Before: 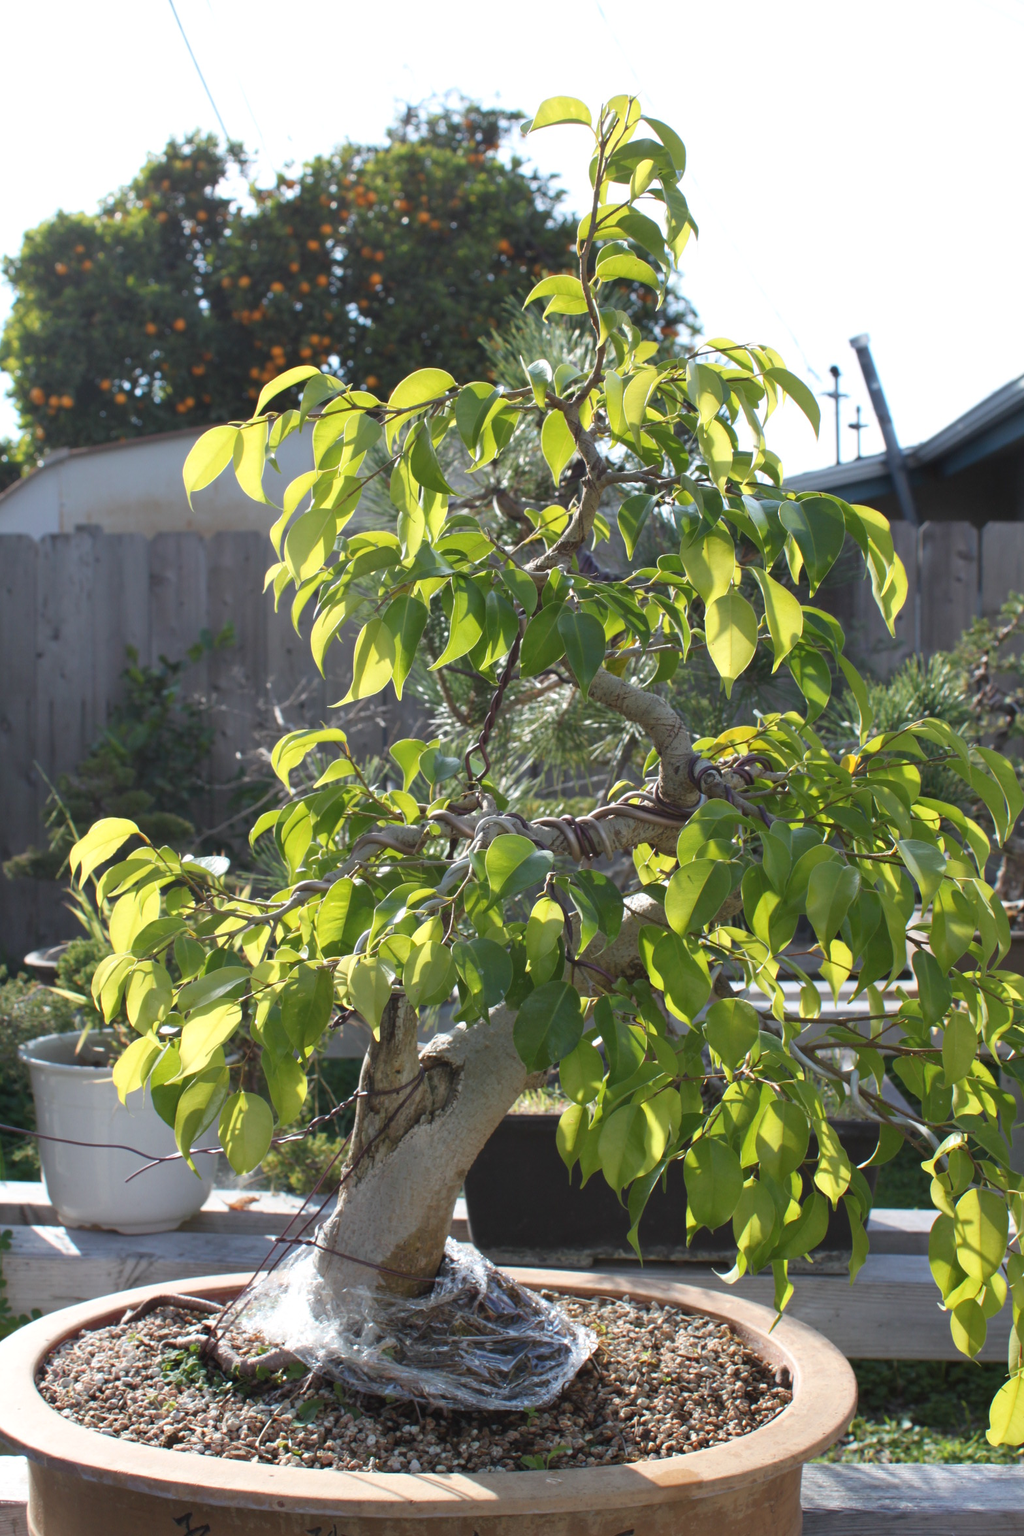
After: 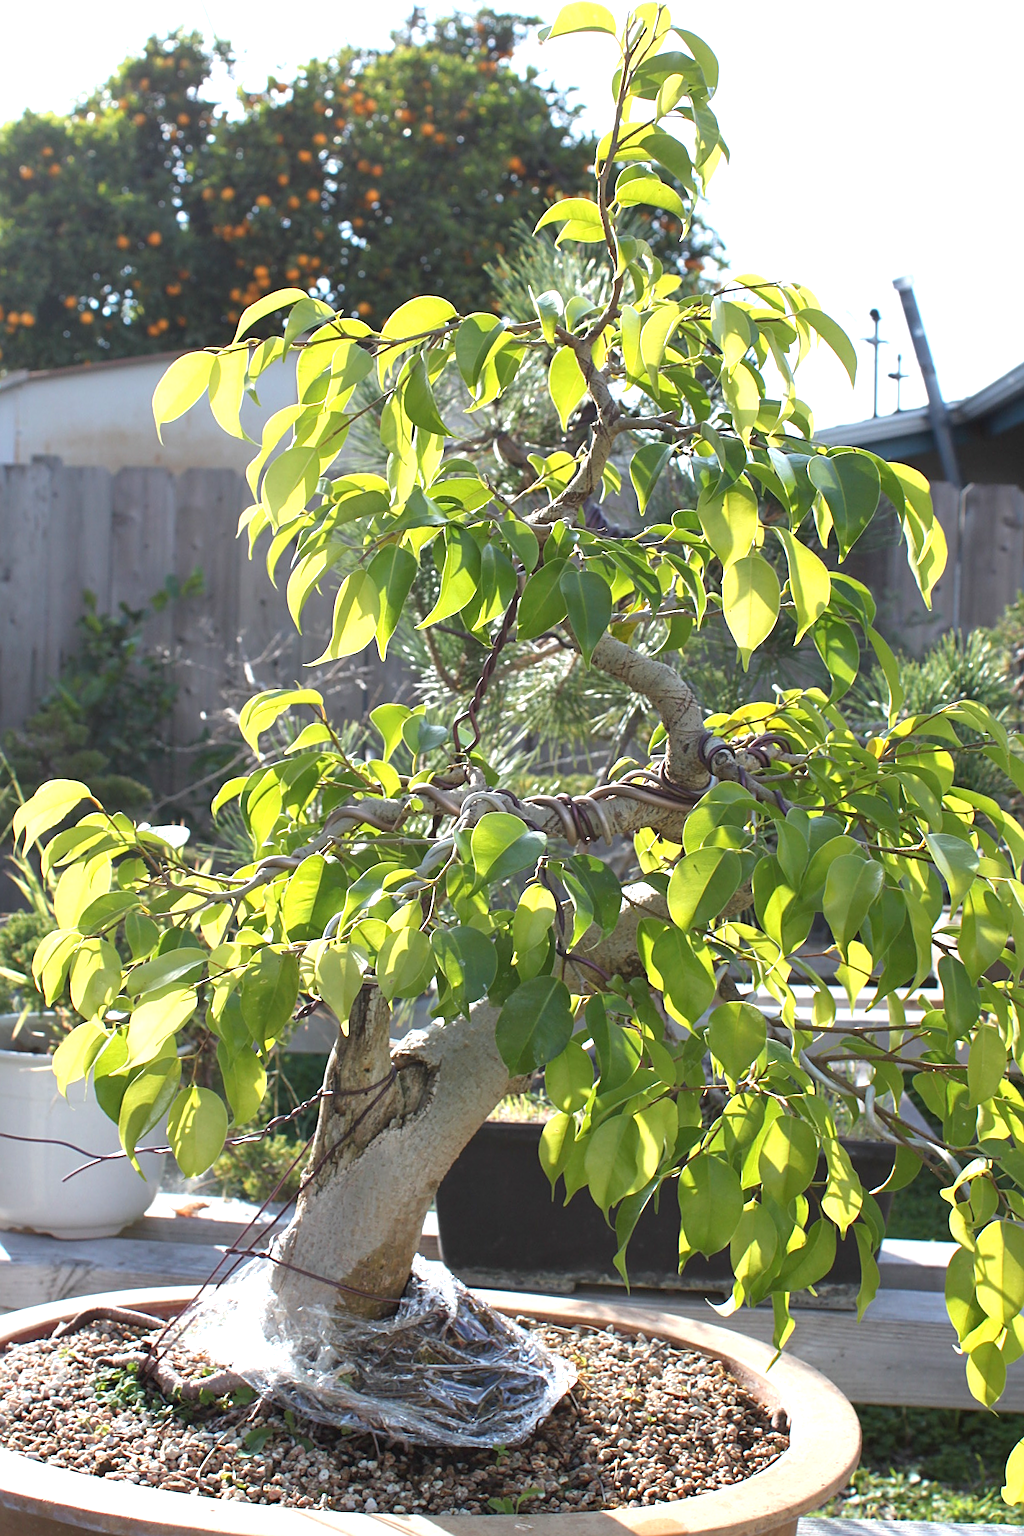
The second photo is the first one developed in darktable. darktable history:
sharpen: amount 0.55
crop and rotate: angle -1.96°, left 3.097%, top 4.154%, right 1.586%, bottom 0.529%
exposure: black level correction 0.001, exposure 0.675 EV, compensate highlight preservation false
